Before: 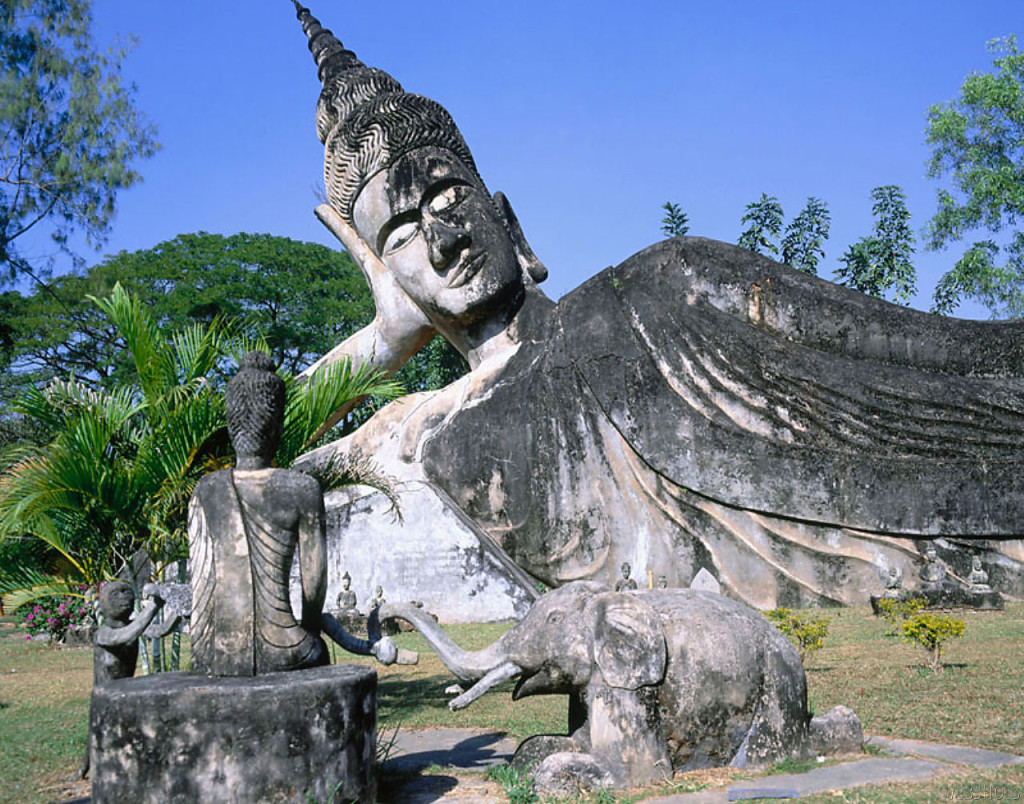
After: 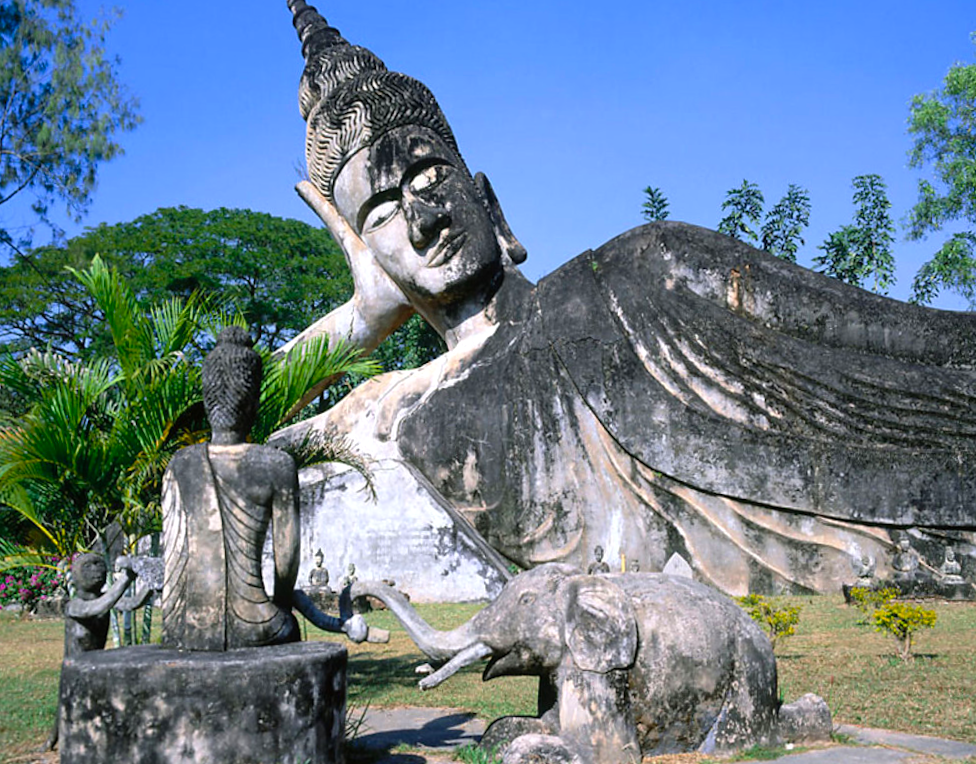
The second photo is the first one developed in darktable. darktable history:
crop and rotate: angle -1.69°
color balance: contrast 6.48%, output saturation 113.3%
rotate and perspective: rotation -0.45°, automatic cropping original format, crop left 0.008, crop right 0.992, crop top 0.012, crop bottom 0.988
